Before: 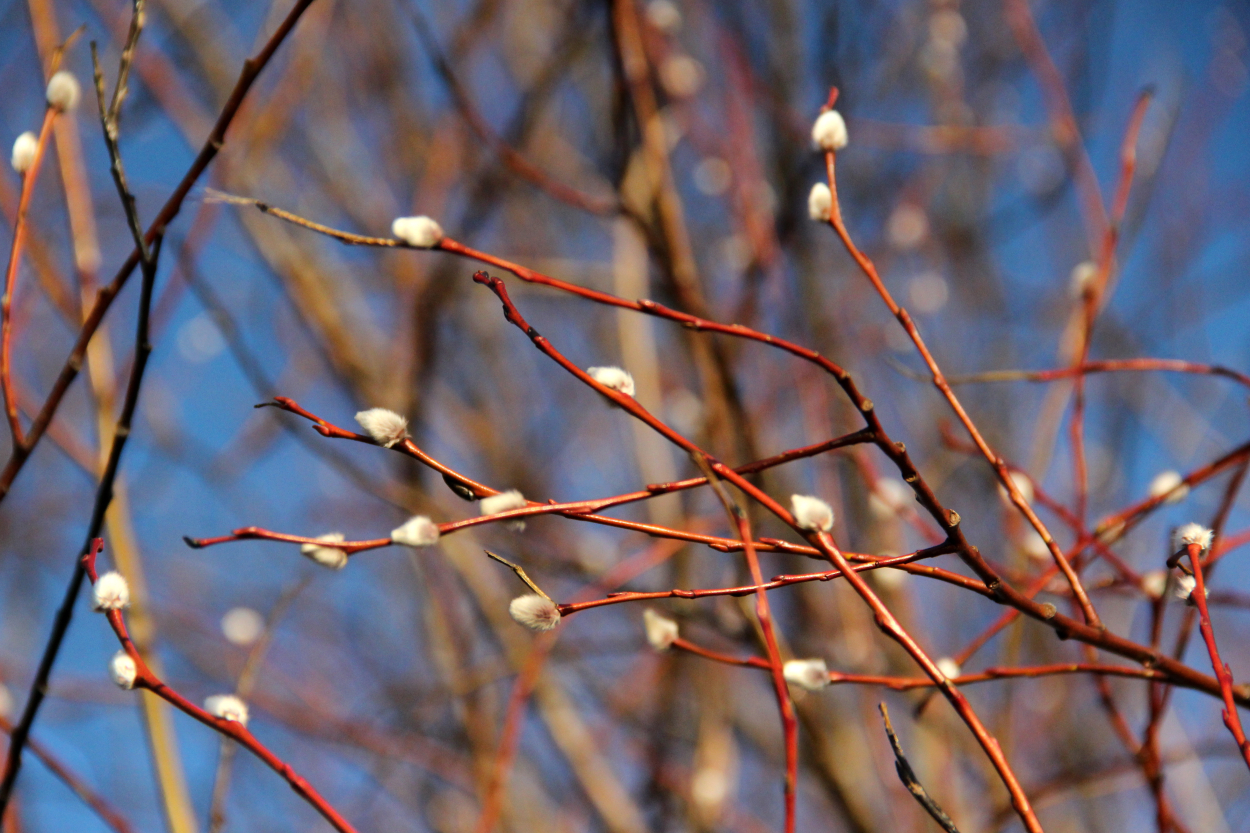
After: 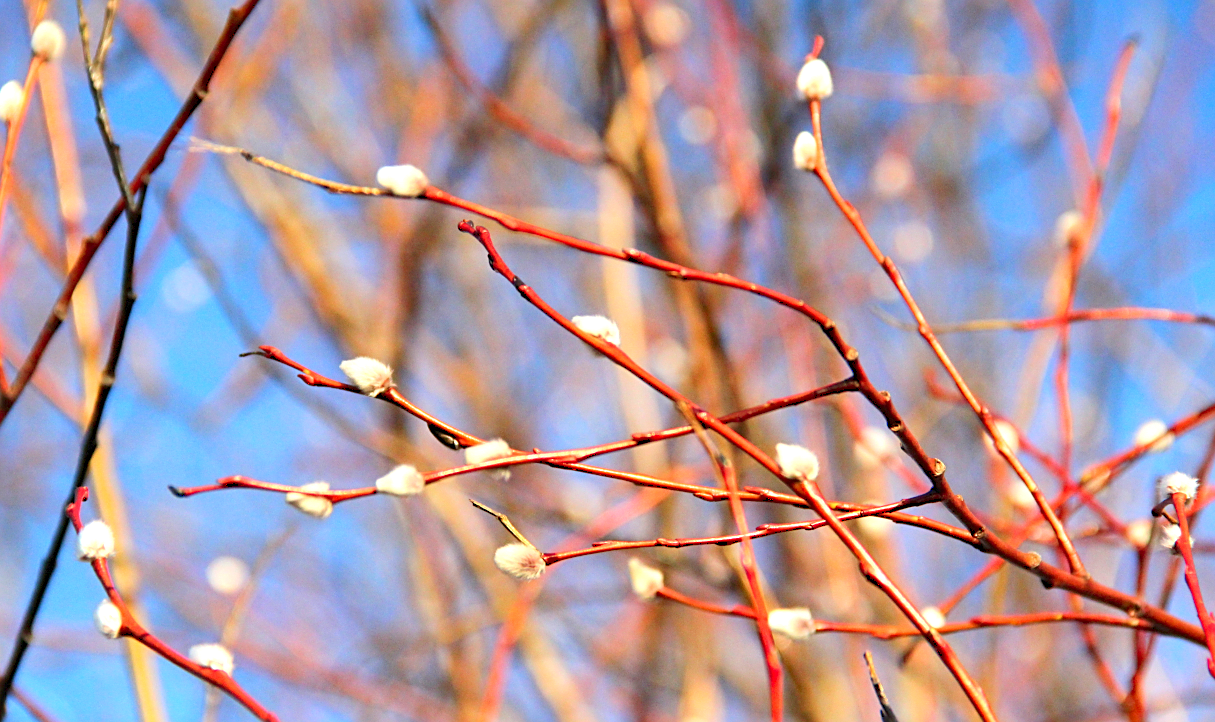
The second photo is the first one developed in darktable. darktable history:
exposure: black level correction 0, exposure 0.692 EV, compensate highlight preservation false
crop: left 1.201%, top 6.15%, right 1.587%, bottom 7.113%
sharpen: on, module defaults
levels: levels [0, 0.397, 0.955]
